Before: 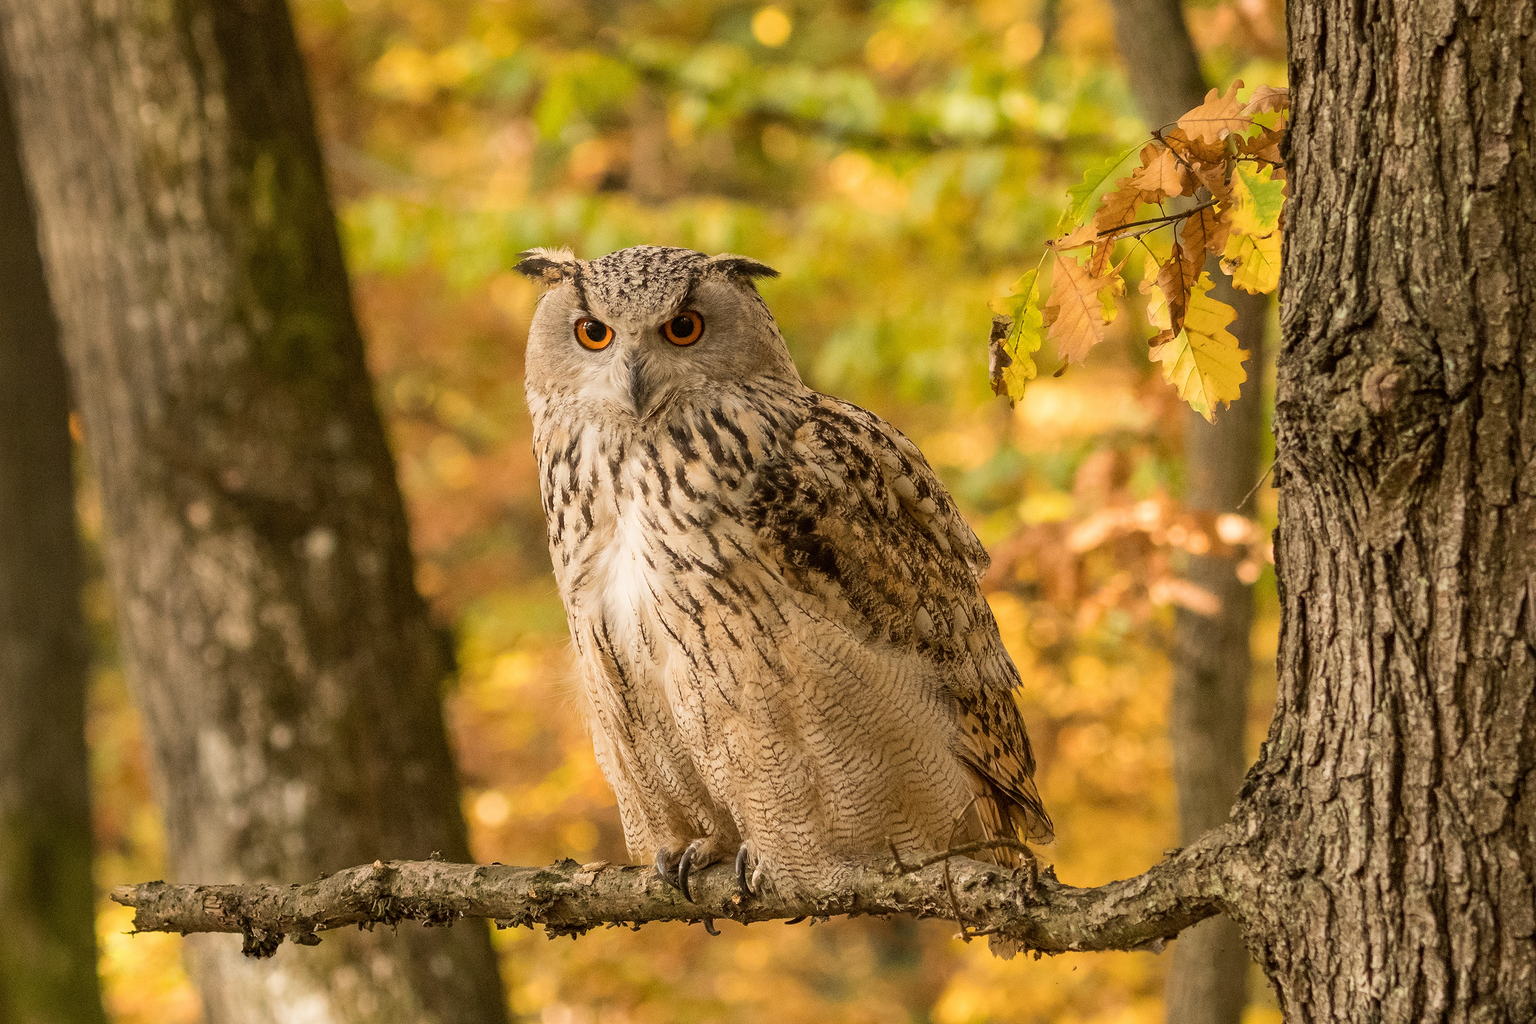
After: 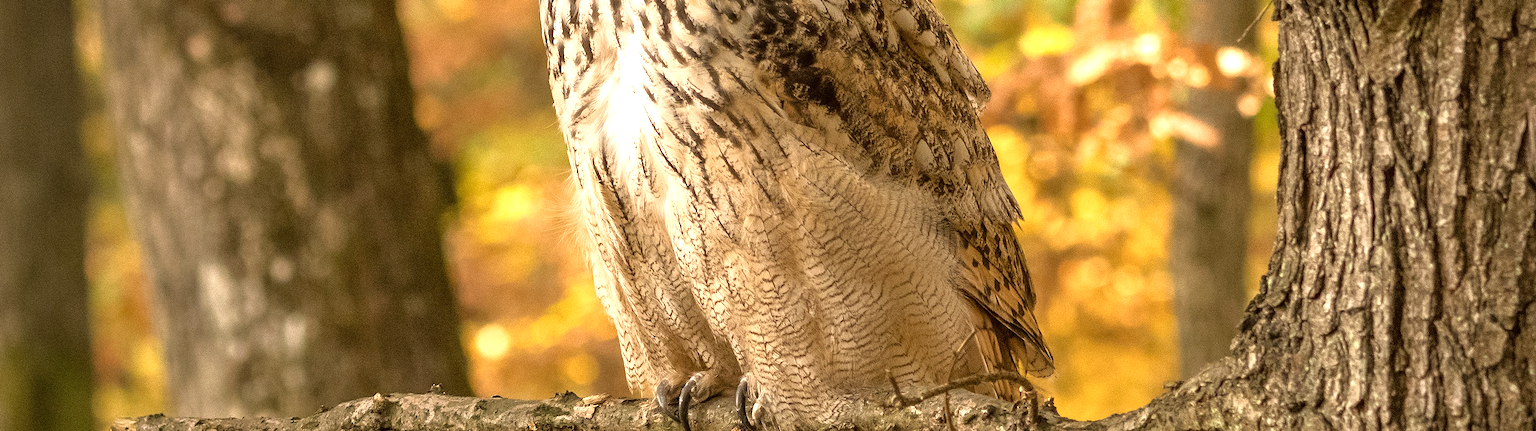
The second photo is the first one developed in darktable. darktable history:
exposure: exposure 0.604 EV, compensate highlight preservation false
tone equalizer: -8 EV 0 EV, -7 EV 0.002 EV, -6 EV -0.005 EV, -5 EV -0.004 EV, -4 EV -0.077 EV, -3 EV -0.21 EV, -2 EV -0.289 EV, -1 EV 0.121 EV, +0 EV 0.302 EV, edges refinement/feathering 500, mask exposure compensation -1.57 EV, preserve details no
crop: top 45.644%, bottom 12.205%
